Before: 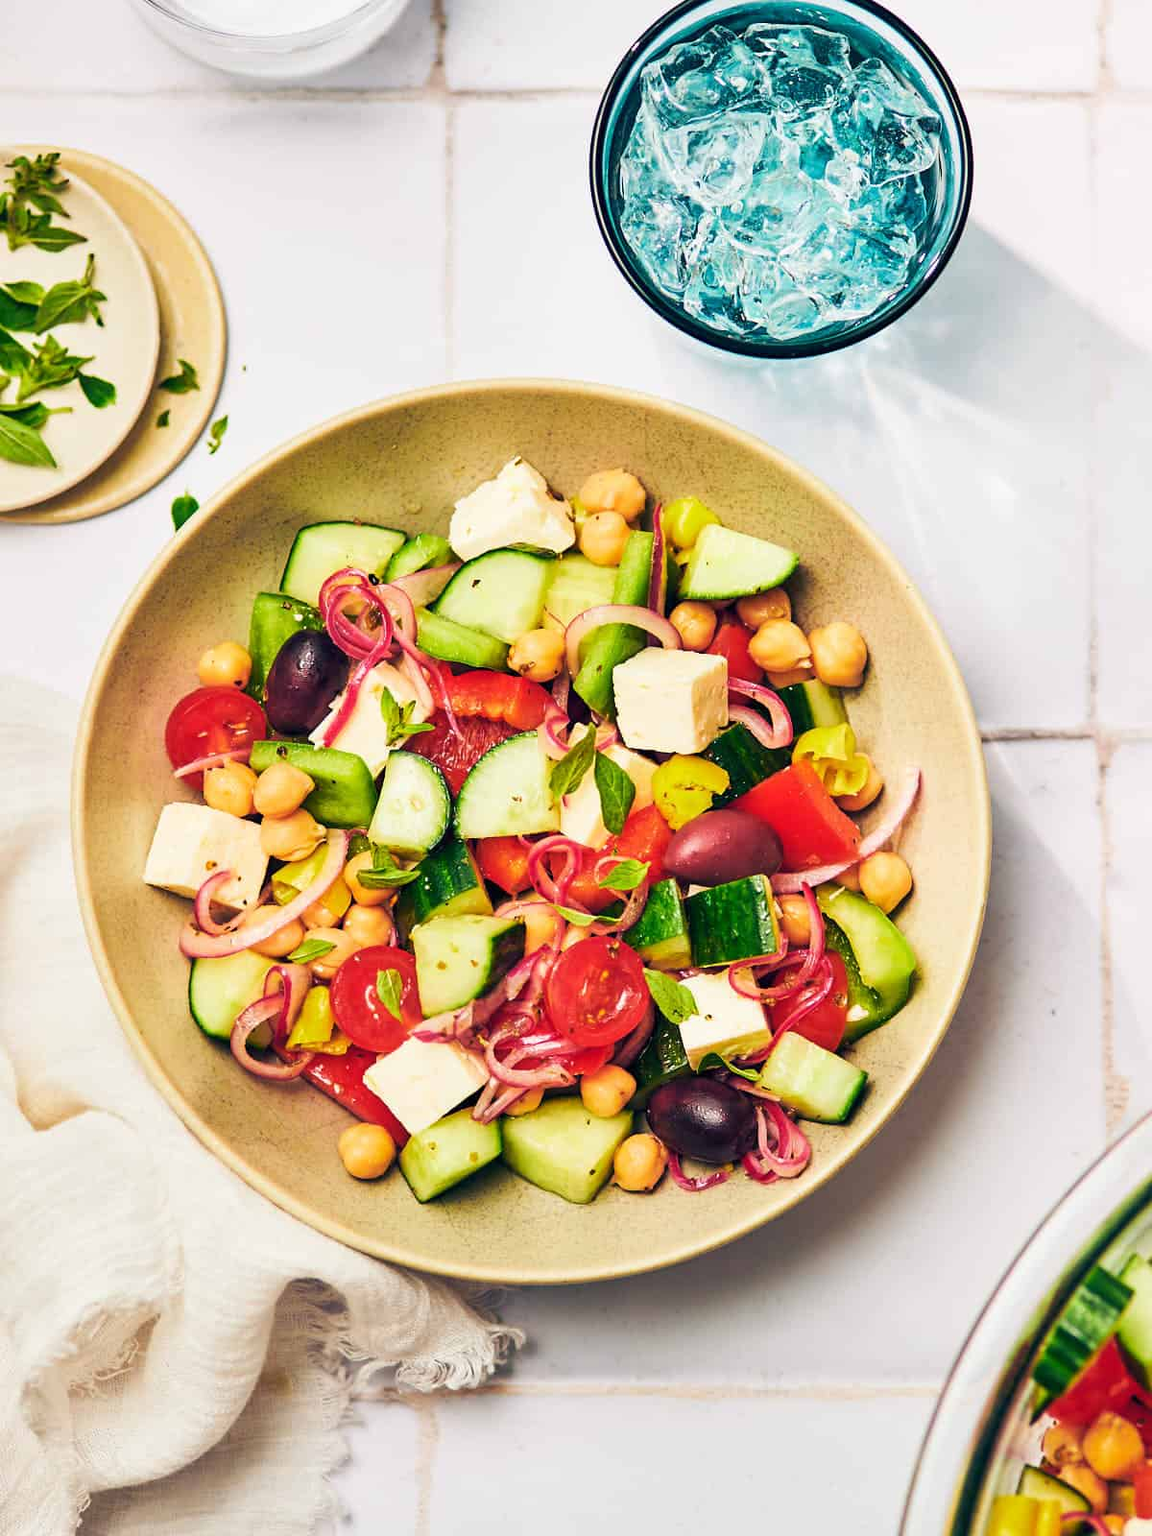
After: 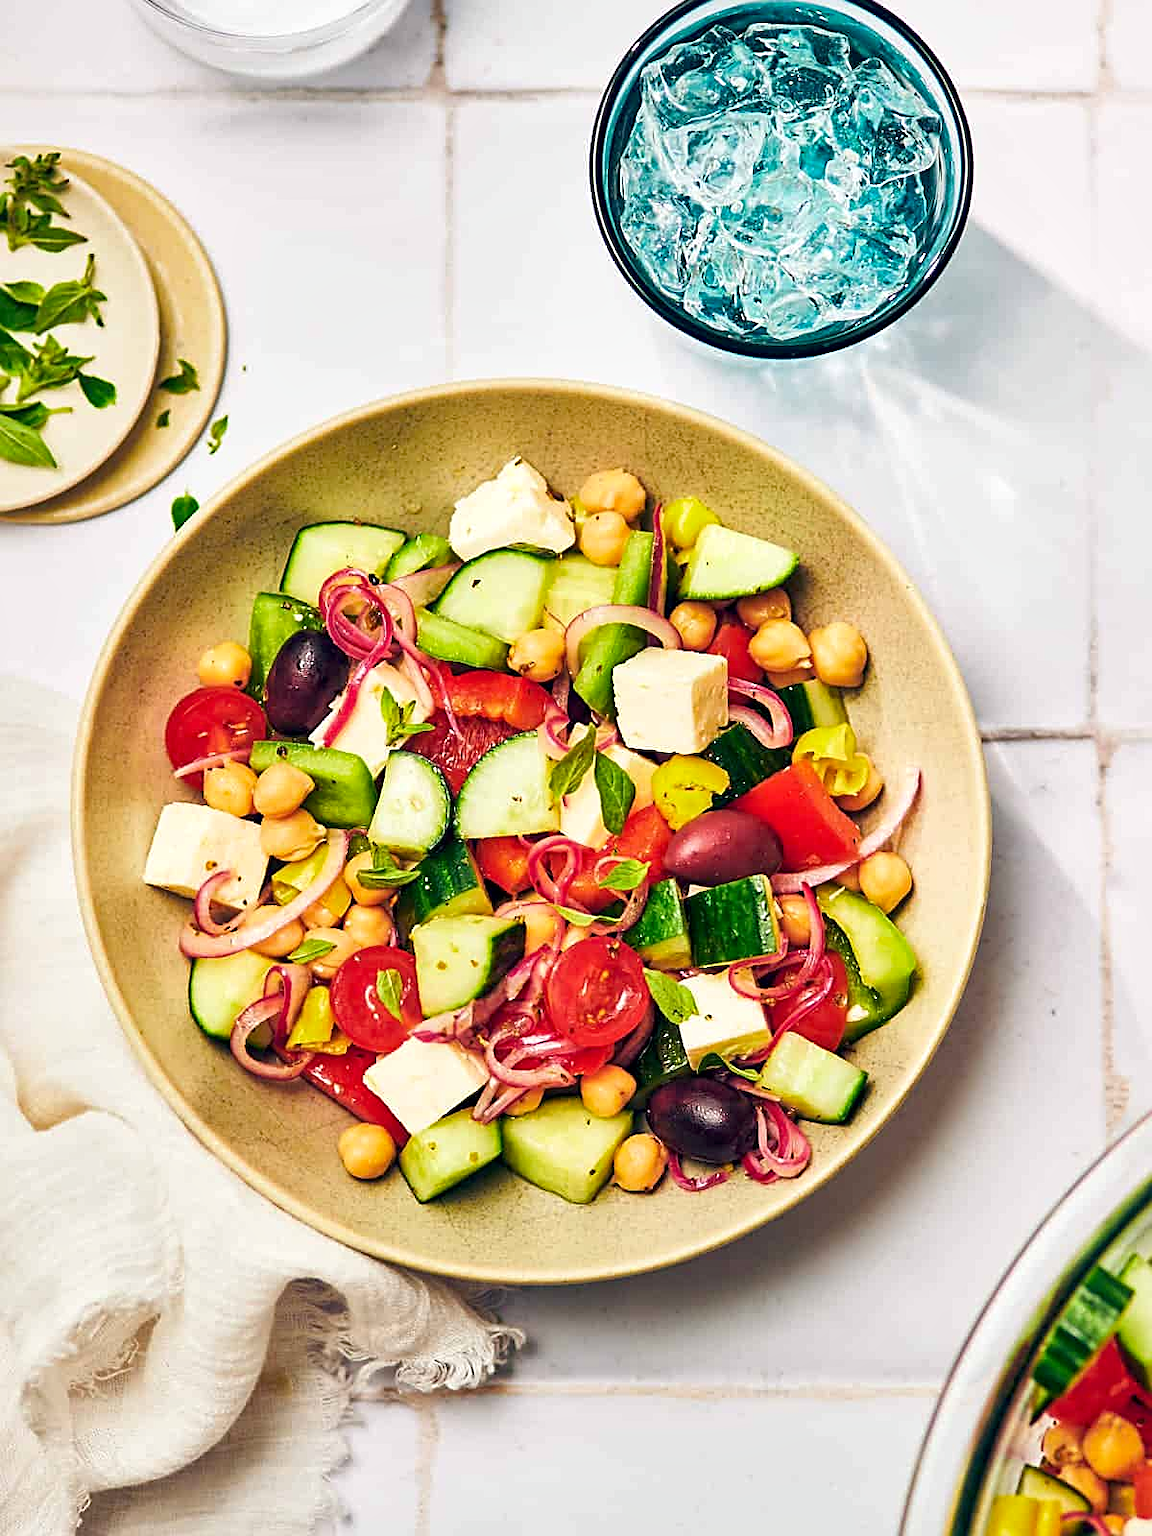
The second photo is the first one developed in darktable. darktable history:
haze removal: adaptive false
sharpen: on, module defaults
local contrast: mode bilateral grid, contrast 19, coarseness 51, detail 132%, midtone range 0.2
